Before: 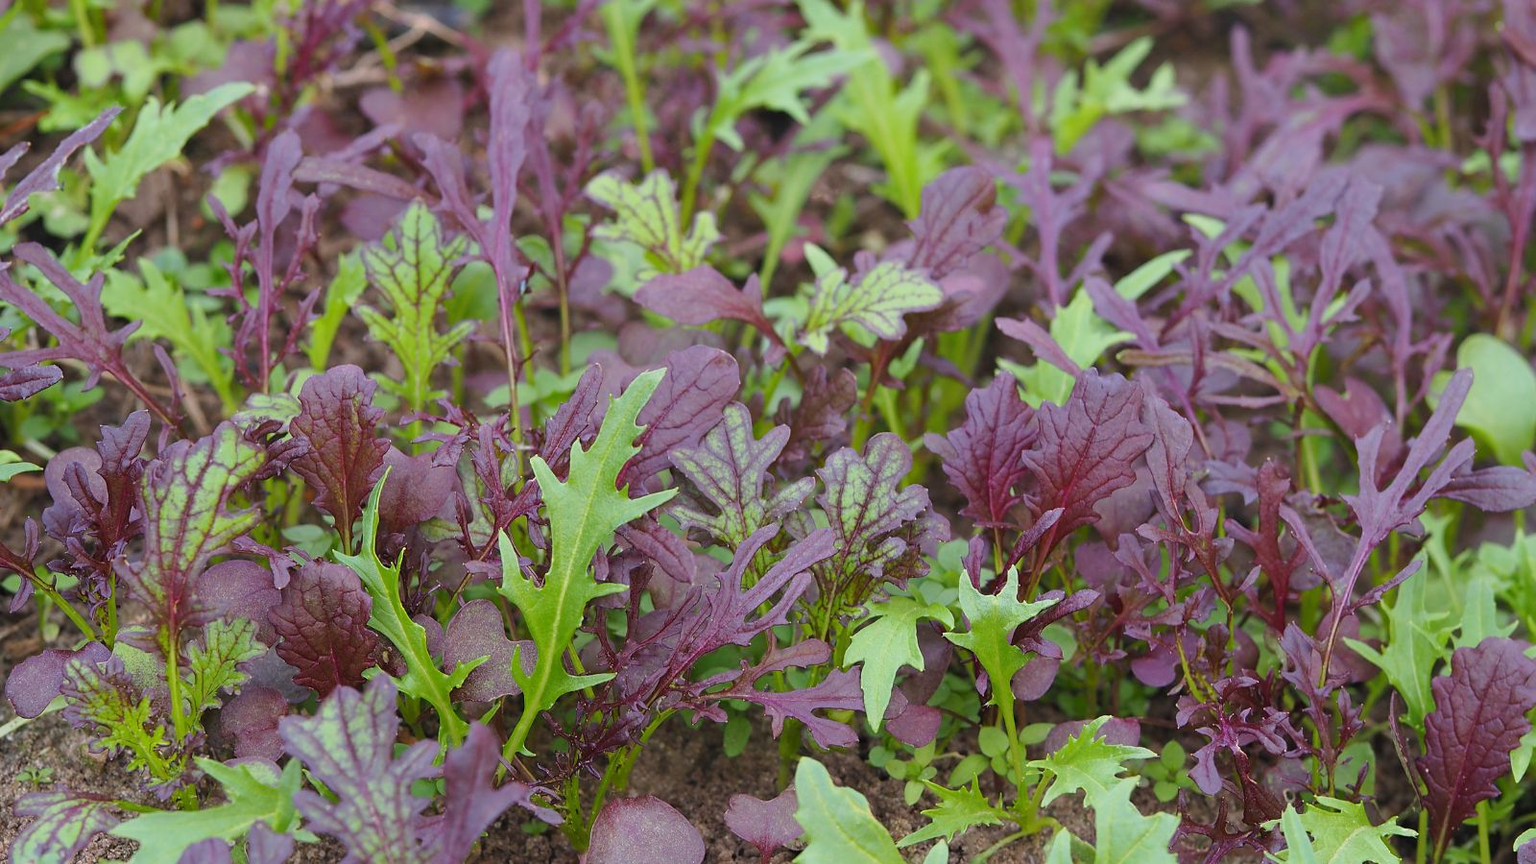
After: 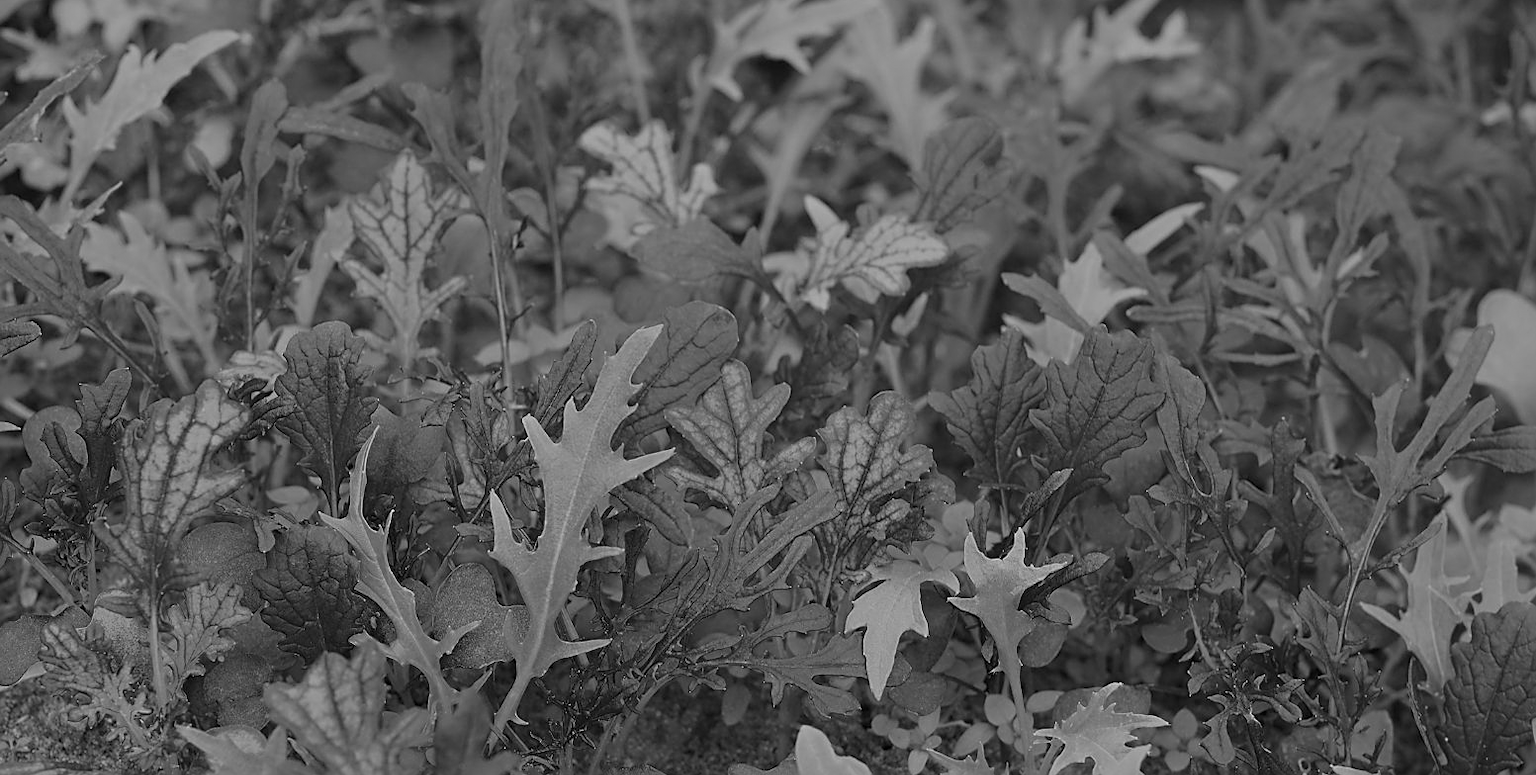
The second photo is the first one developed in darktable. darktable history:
sharpen: on, module defaults
monochrome: a 79.32, b 81.83, size 1.1
crop: left 1.507%, top 6.147%, right 1.379%, bottom 6.637%
exposure: compensate exposure bias true, compensate highlight preservation false
white balance: emerald 1
